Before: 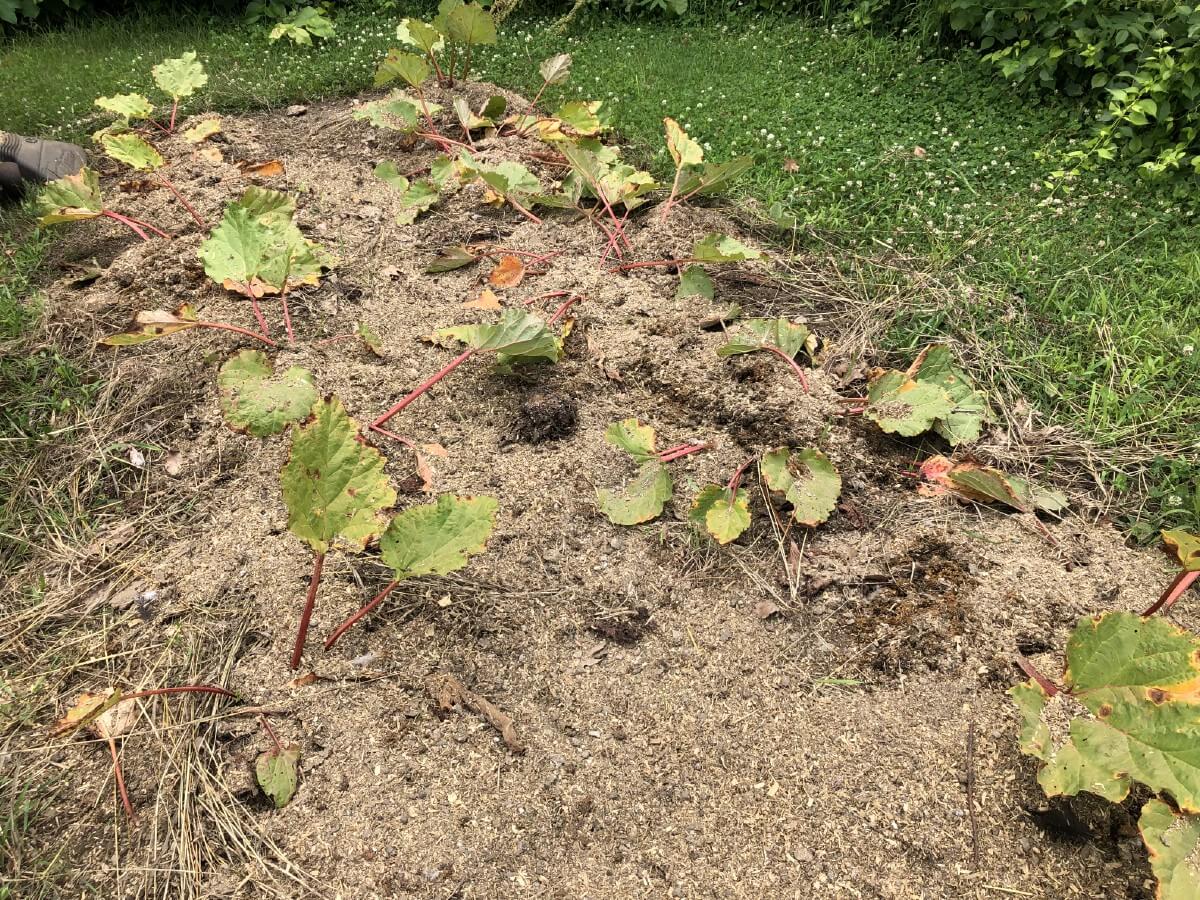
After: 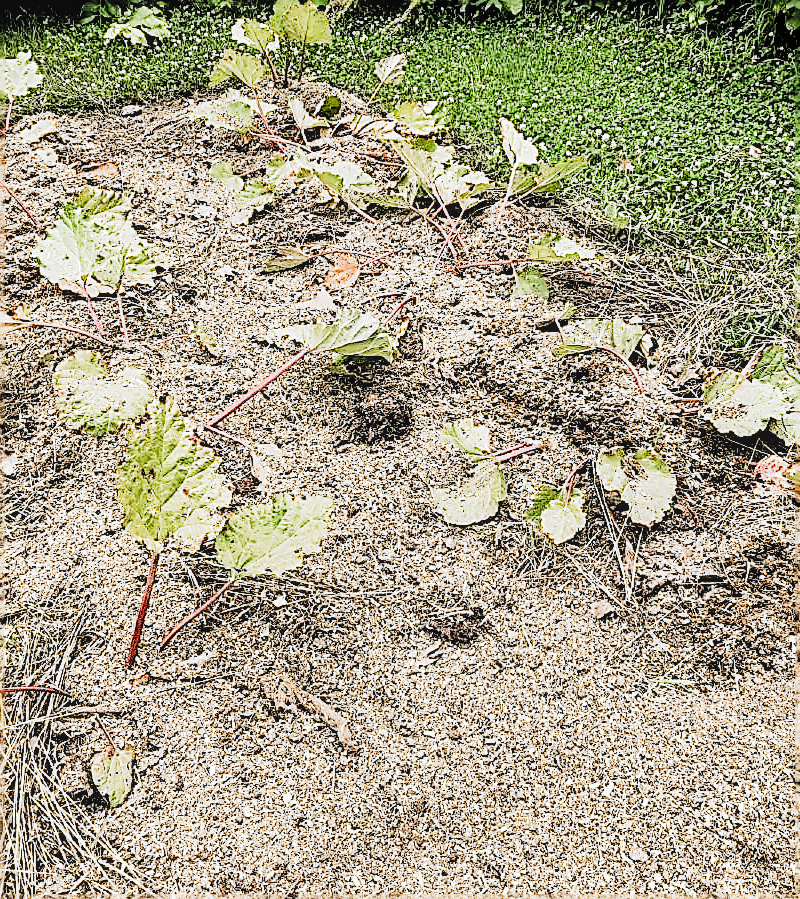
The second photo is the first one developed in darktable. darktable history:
exposure: black level correction 0.002, compensate exposure bias true, compensate highlight preservation false
crop and rotate: left 13.793%, right 19.514%
filmic rgb: black relative exposure -3.66 EV, white relative exposure 2.44 EV, threshold 3.01 EV, hardness 3.3, add noise in highlights 0.001, color science v3 (2019), use custom middle-gray values true, contrast in highlights soft, enable highlight reconstruction true
color balance rgb: power › hue 63.23°, perceptual saturation grading › global saturation -0.077%, perceptual brilliance grading › mid-tones 10.204%, perceptual brilliance grading › shadows 14.342%, contrast -10.01%
local contrast: on, module defaults
sharpen: amount 1.845
tone curve: curves: ch0 [(0, 0) (0.003, 0.002) (0.011, 0.008) (0.025, 0.019) (0.044, 0.034) (0.069, 0.053) (0.1, 0.079) (0.136, 0.127) (0.177, 0.191) (0.224, 0.274) (0.277, 0.367) (0.335, 0.465) (0.399, 0.552) (0.468, 0.643) (0.543, 0.737) (0.623, 0.82) (0.709, 0.891) (0.801, 0.928) (0.898, 0.963) (1, 1)], preserve colors none
